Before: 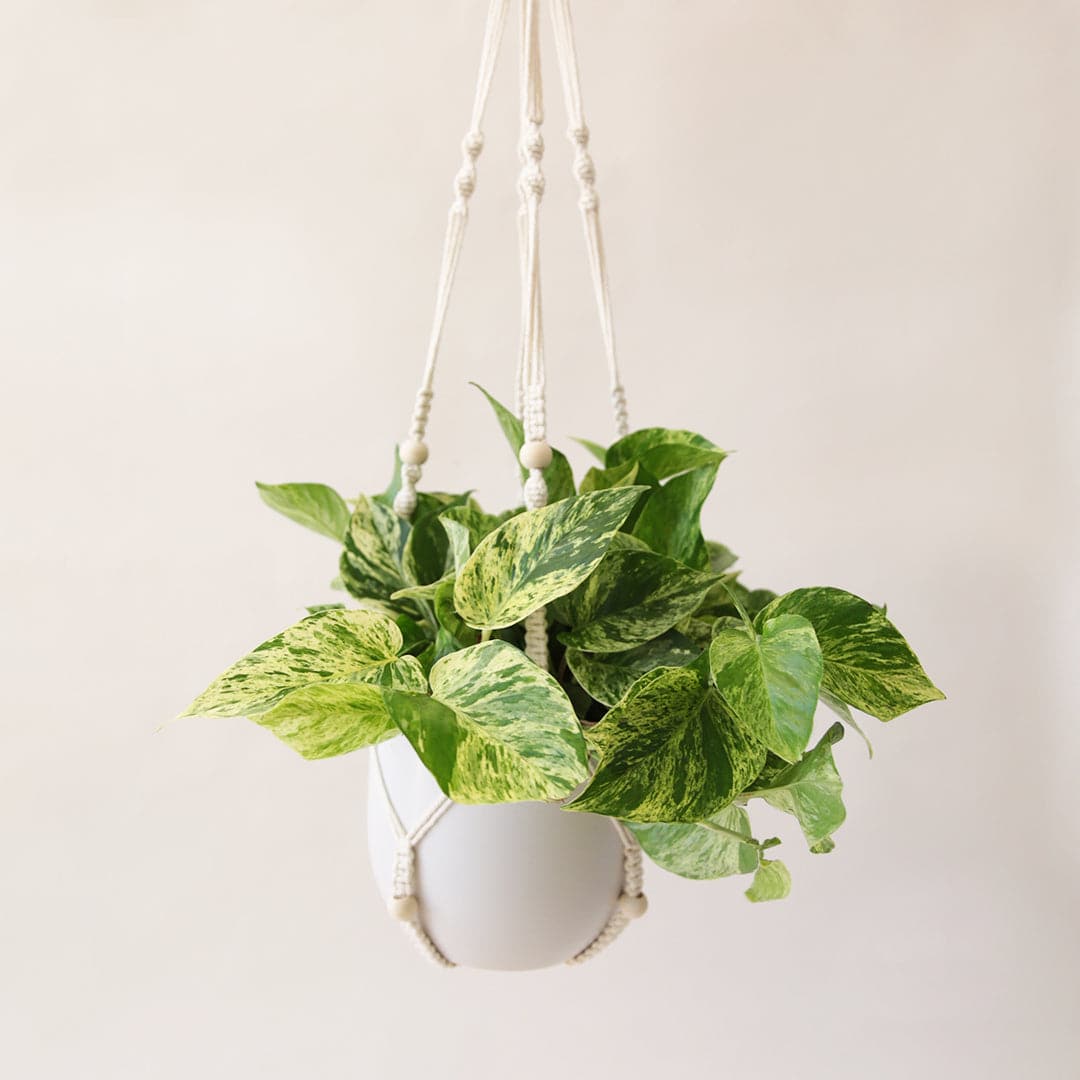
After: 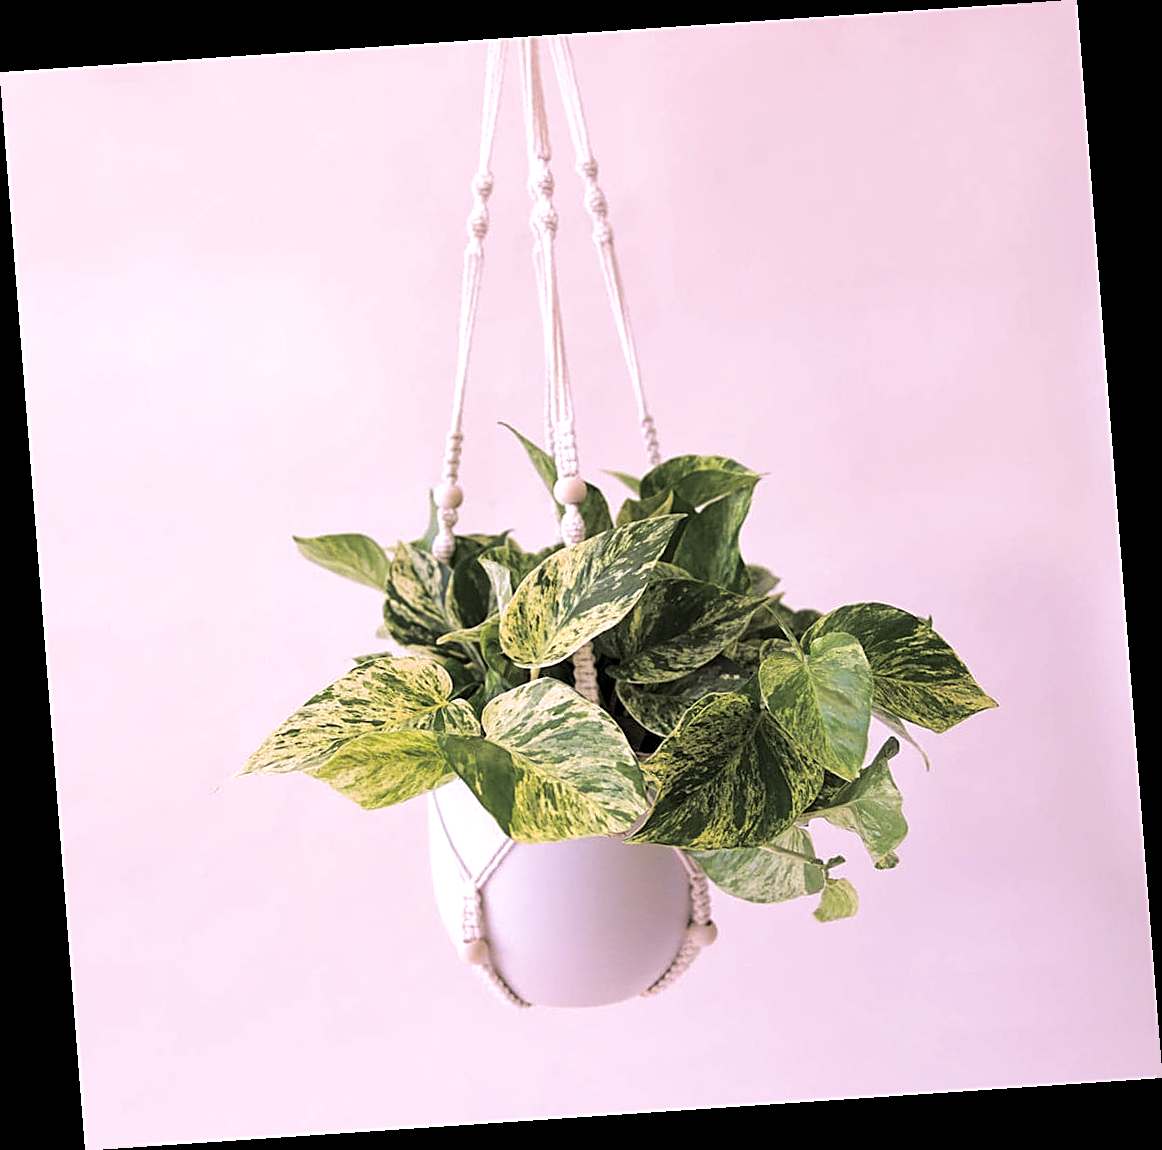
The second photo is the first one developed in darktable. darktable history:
color correction: highlights a* 5.81, highlights b* 4.84
contrast equalizer: octaves 7, y [[0.6 ×6], [0.55 ×6], [0 ×6], [0 ×6], [0 ×6]], mix 0.15
local contrast: highlights 100%, shadows 100%, detail 120%, midtone range 0.2
sharpen: on, module defaults
white balance: red 1.042, blue 1.17
rotate and perspective: rotation -4.2°, shear 0.006, automatic cropping off
split-toning: shadows › hue 36°, shadows › saturation 0.05, highlights › hue 10.8°, highlights › saturation 0.15, compress 40%
